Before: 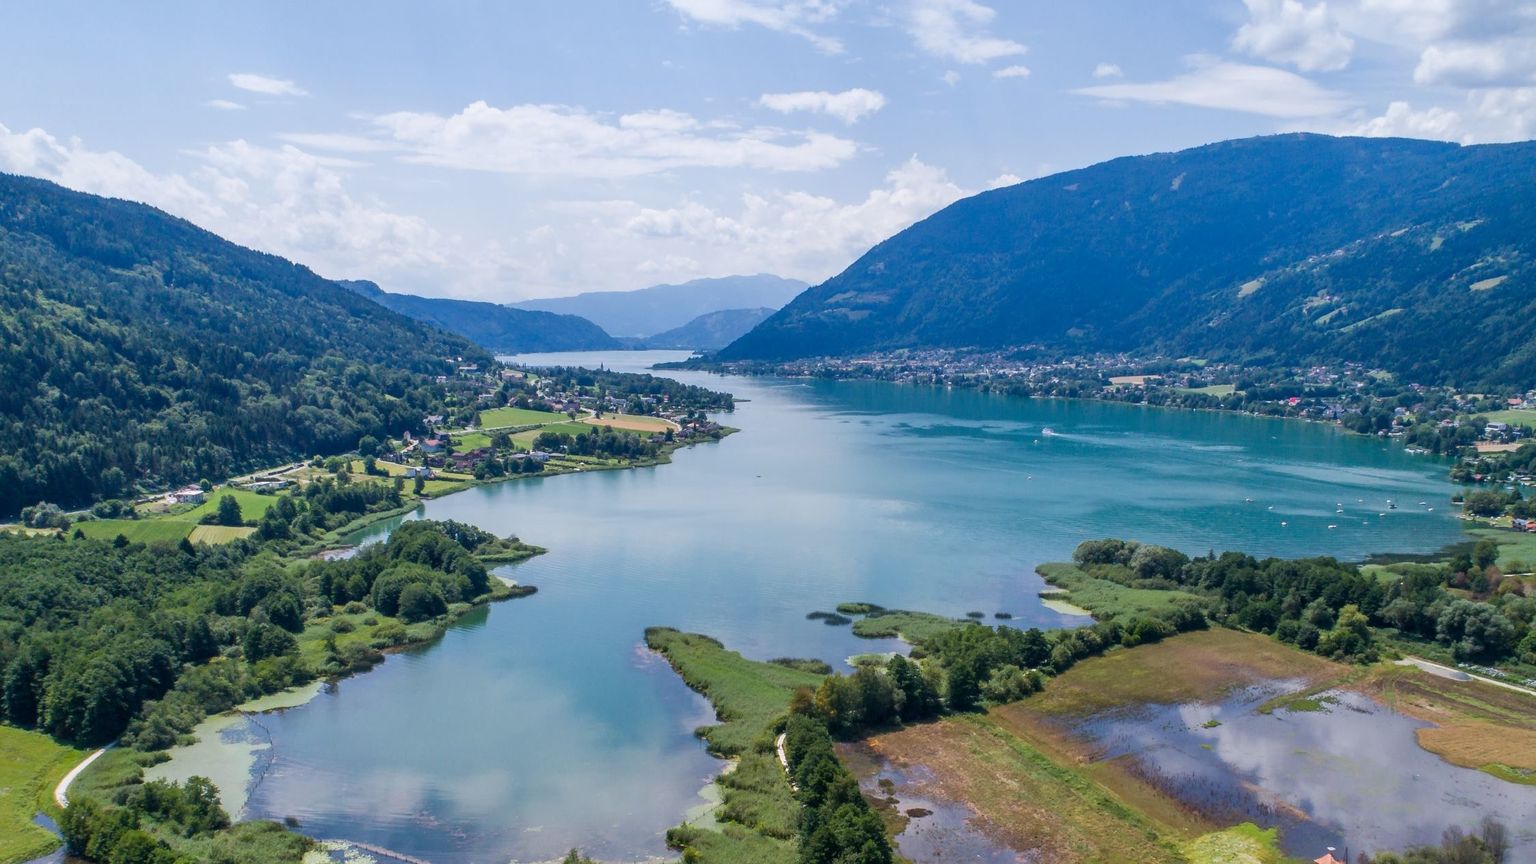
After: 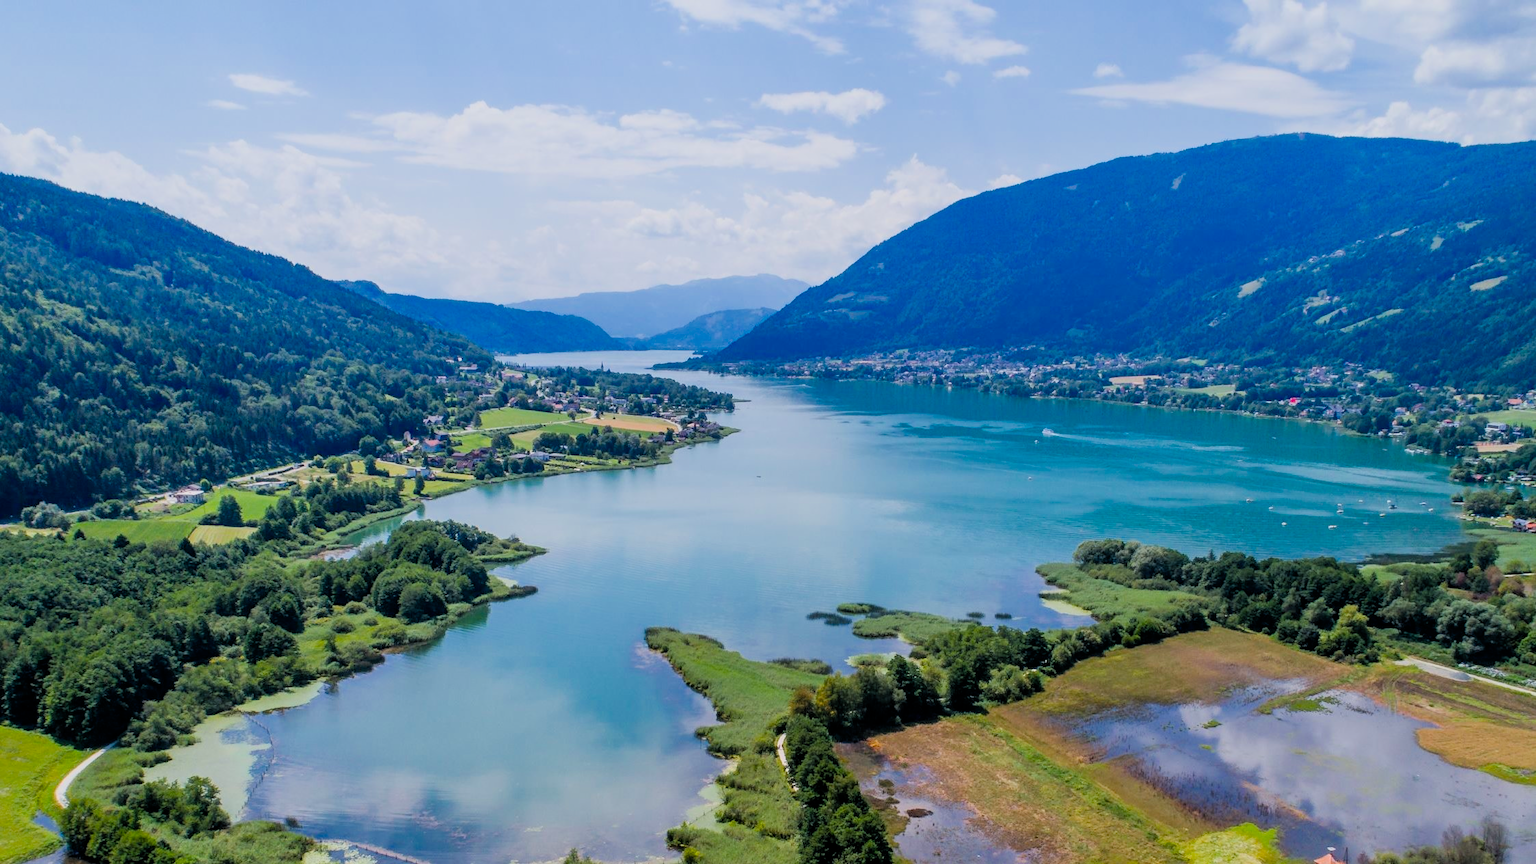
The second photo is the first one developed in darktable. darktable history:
filmic rgb: black relative exposure -7.6 EV, white relative exposure 4.64 EV, threshold 3 EV, target black luminance 0%, hardness 3.55, latitude 50.51%, contrast 1.033, highlights saturation mix 10%, shadows ↔ highlights balance -0.198%, color science v4 (2020), enable highlight reconstruction true
exposure: exposure 0.2 EV, compensate highlight preservation false
